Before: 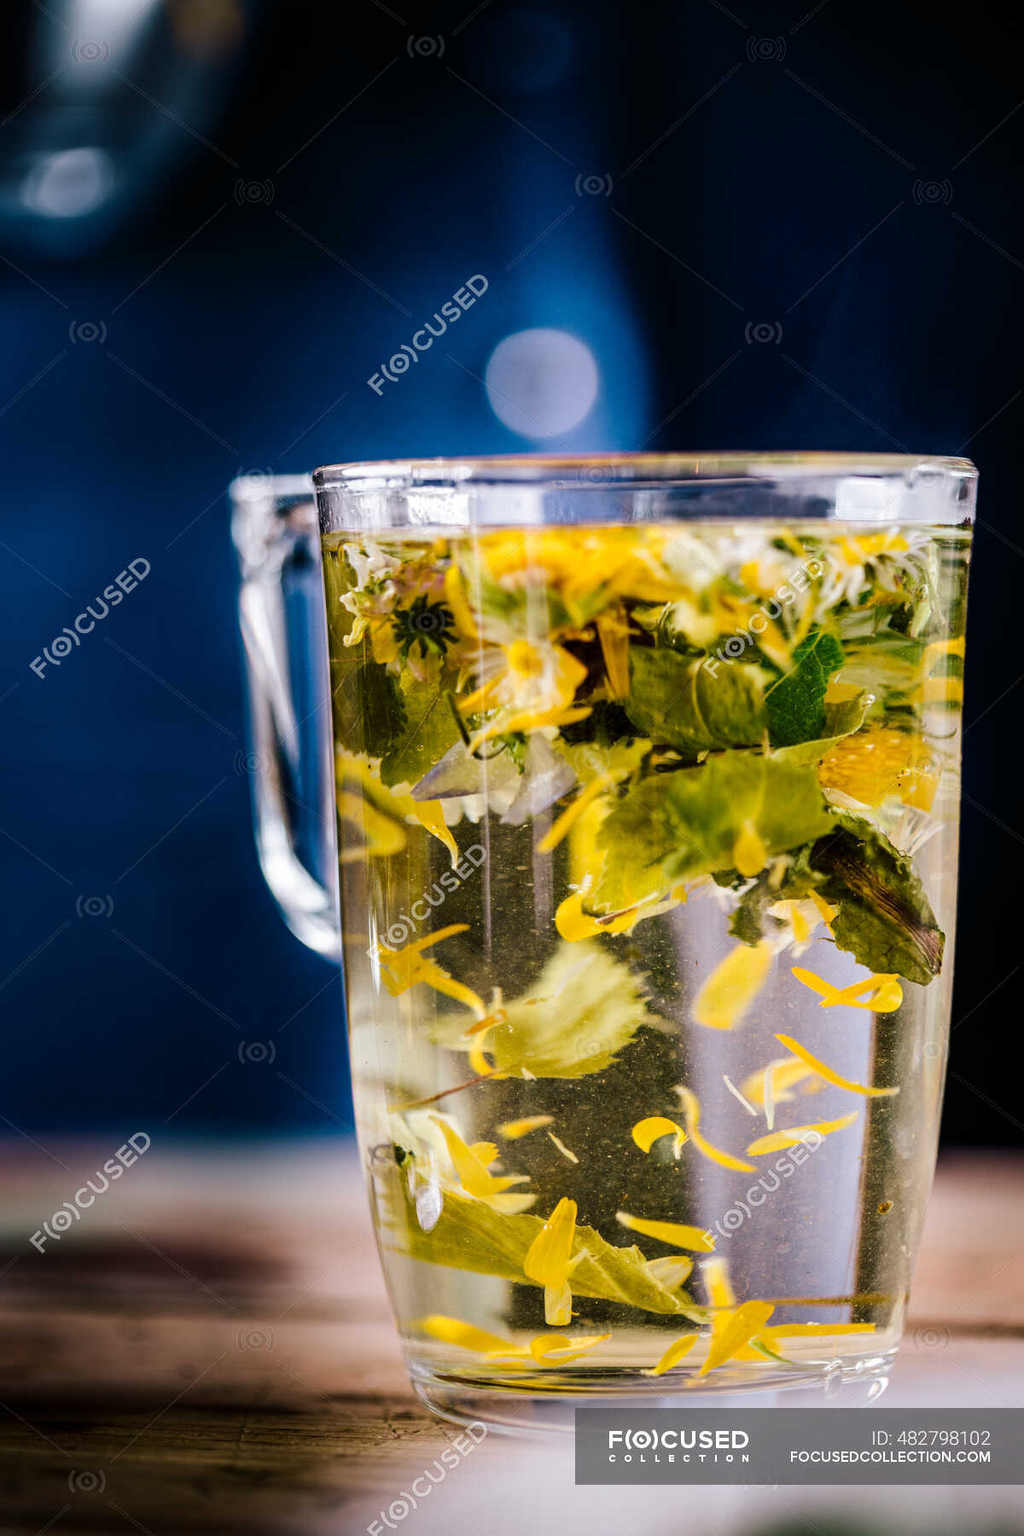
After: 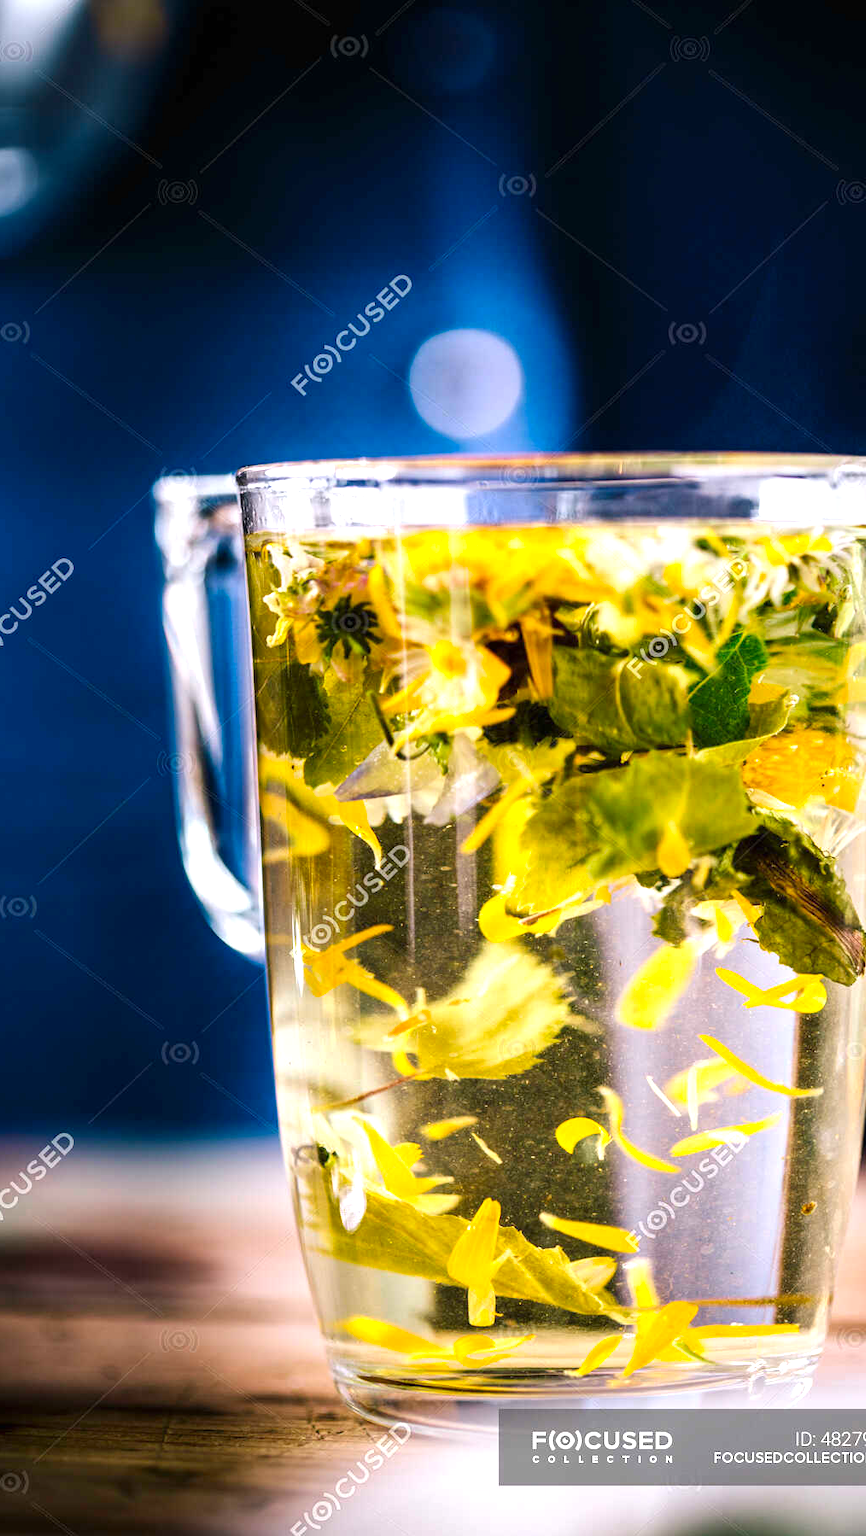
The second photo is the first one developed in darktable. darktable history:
color correction: highlights b* 0.047, saturation 1.15
crop: left 7.536%, right 7.869%
exposure: black level correction 0, exposure 0.694 EV, compensate highlight preservation false
